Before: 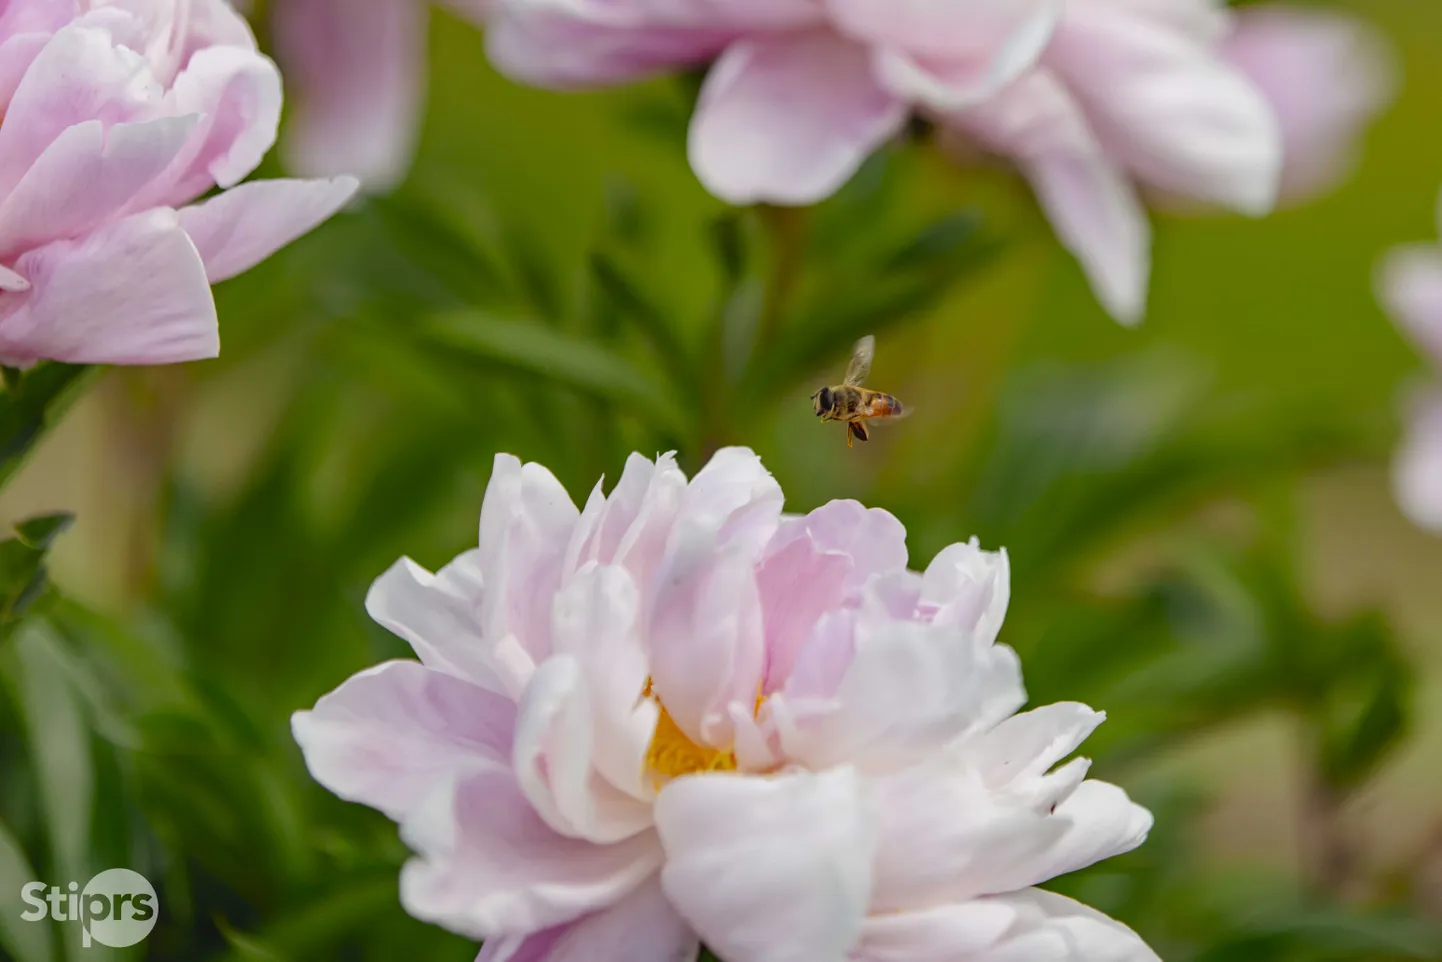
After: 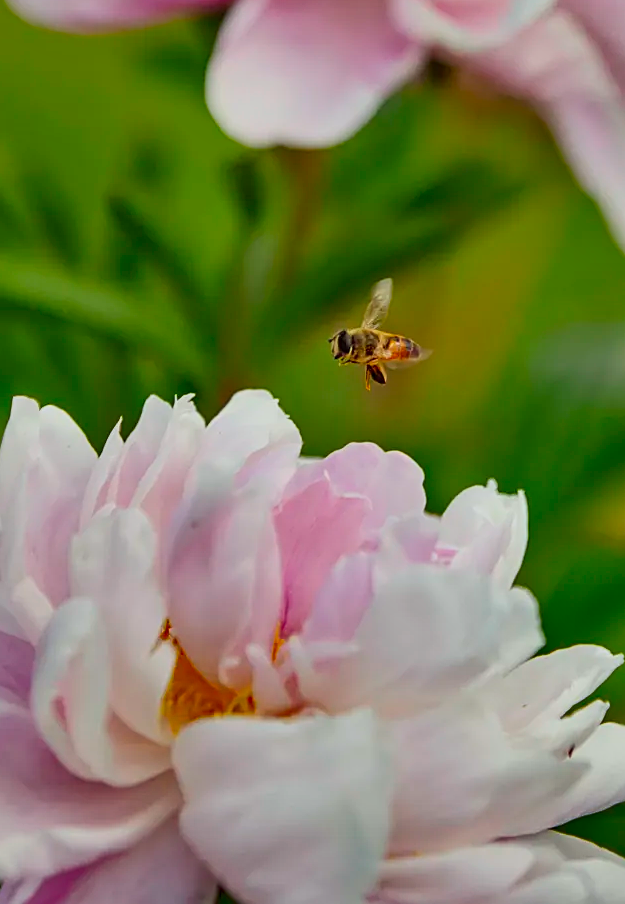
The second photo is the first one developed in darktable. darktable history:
crop: left 33.452%, top 6.025%, right 23.155%
contrast brightness saturation: contrast 0.2, brightness 0.16, saturation 0.22
shadows and highlights: shadows 80.73, white point adjustment -9.07, highlights -61.46, soften with gaussian
sharpen: on, module defaults
color correction: highlights a* -4.73, highlights b* 5.06, saturation 0.97
